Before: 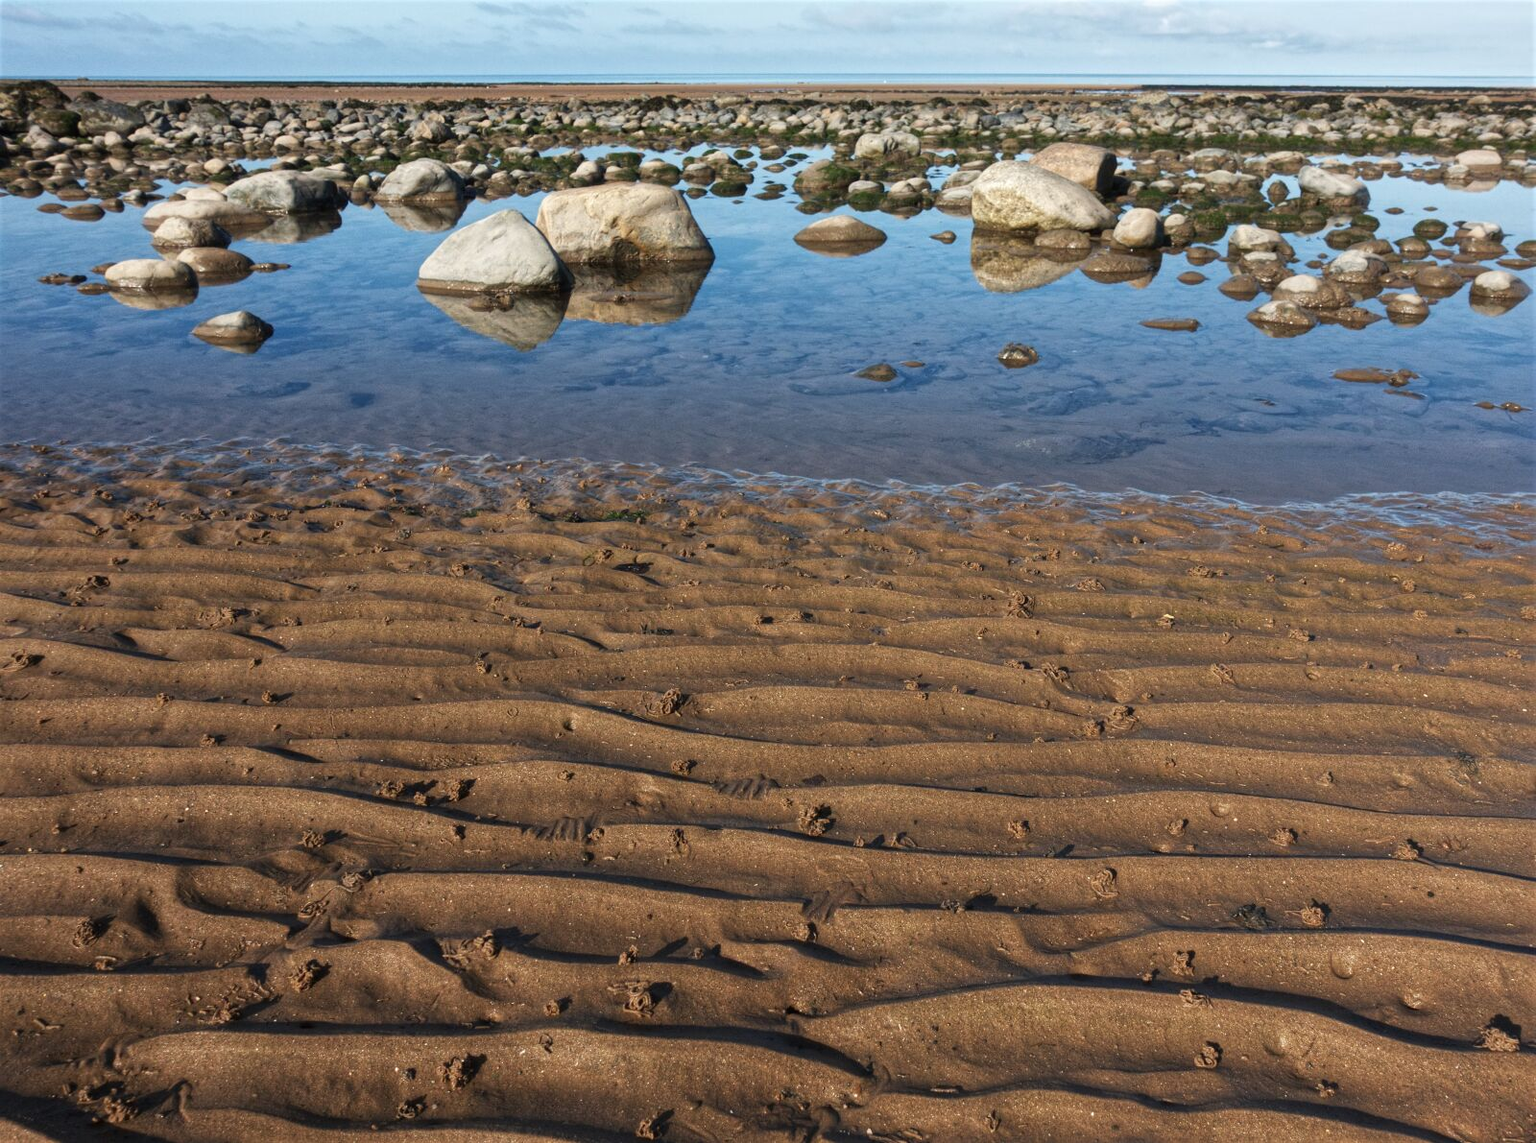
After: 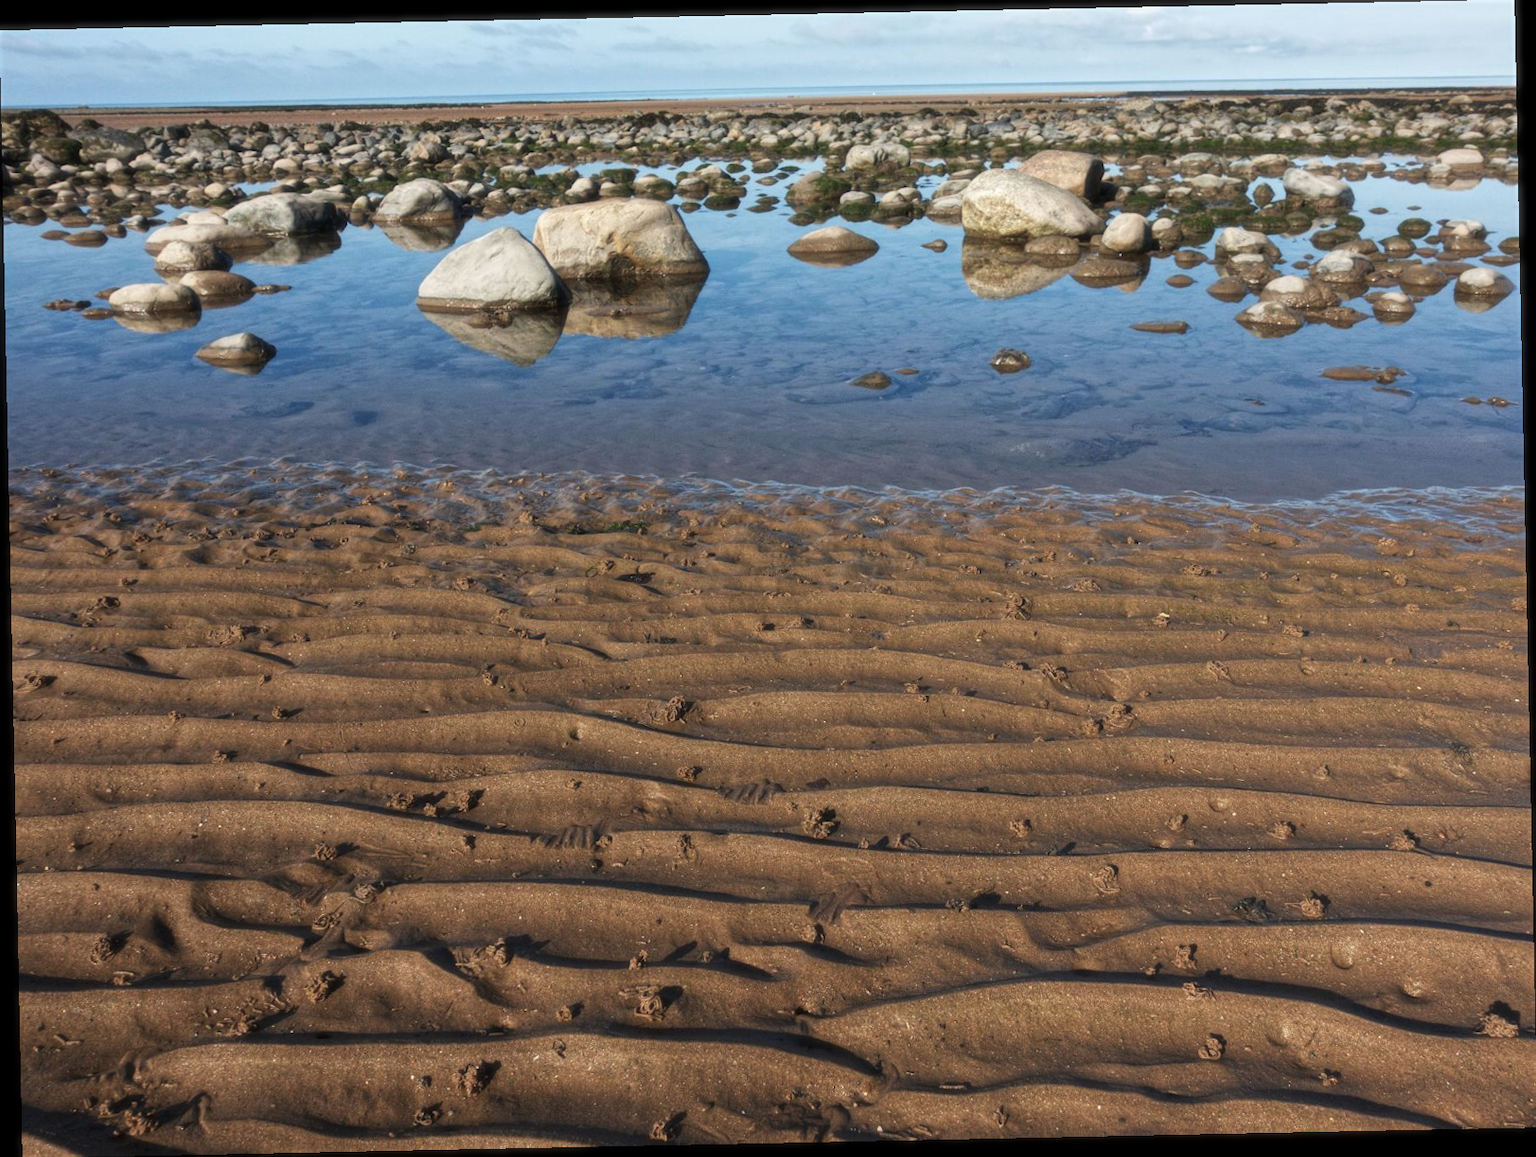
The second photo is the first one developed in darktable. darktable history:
soften: size 10%, saturation 50%, brightness 0.2 EV, mix 10%
rotate and perspective: rotation -1.17°, automatic cropping off
